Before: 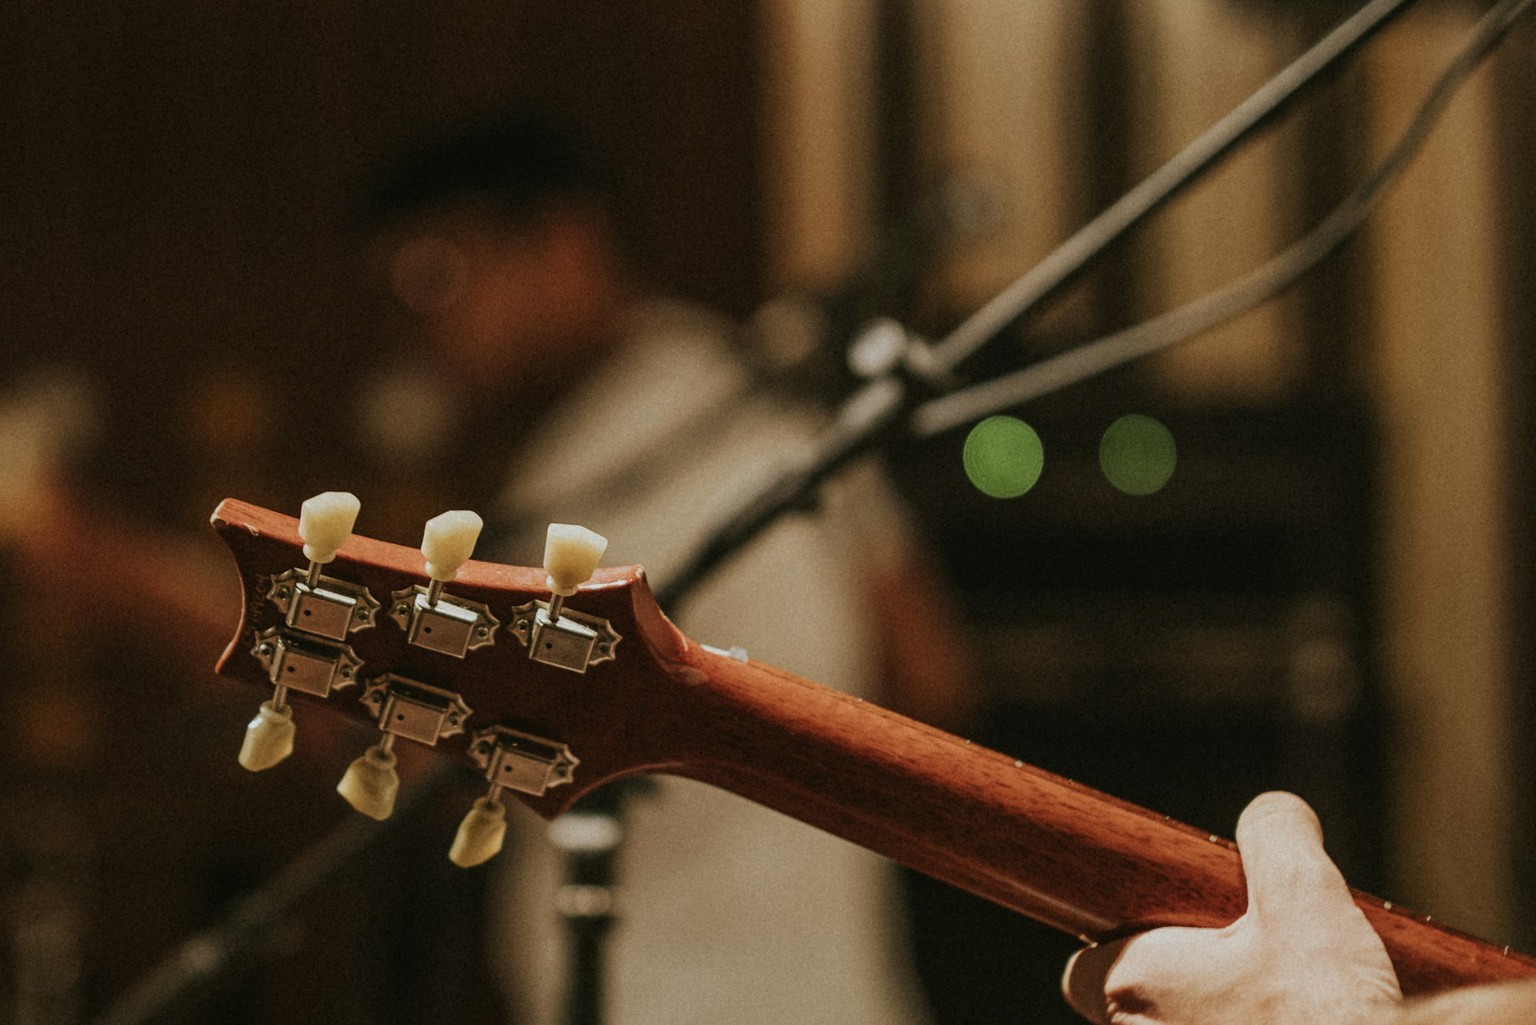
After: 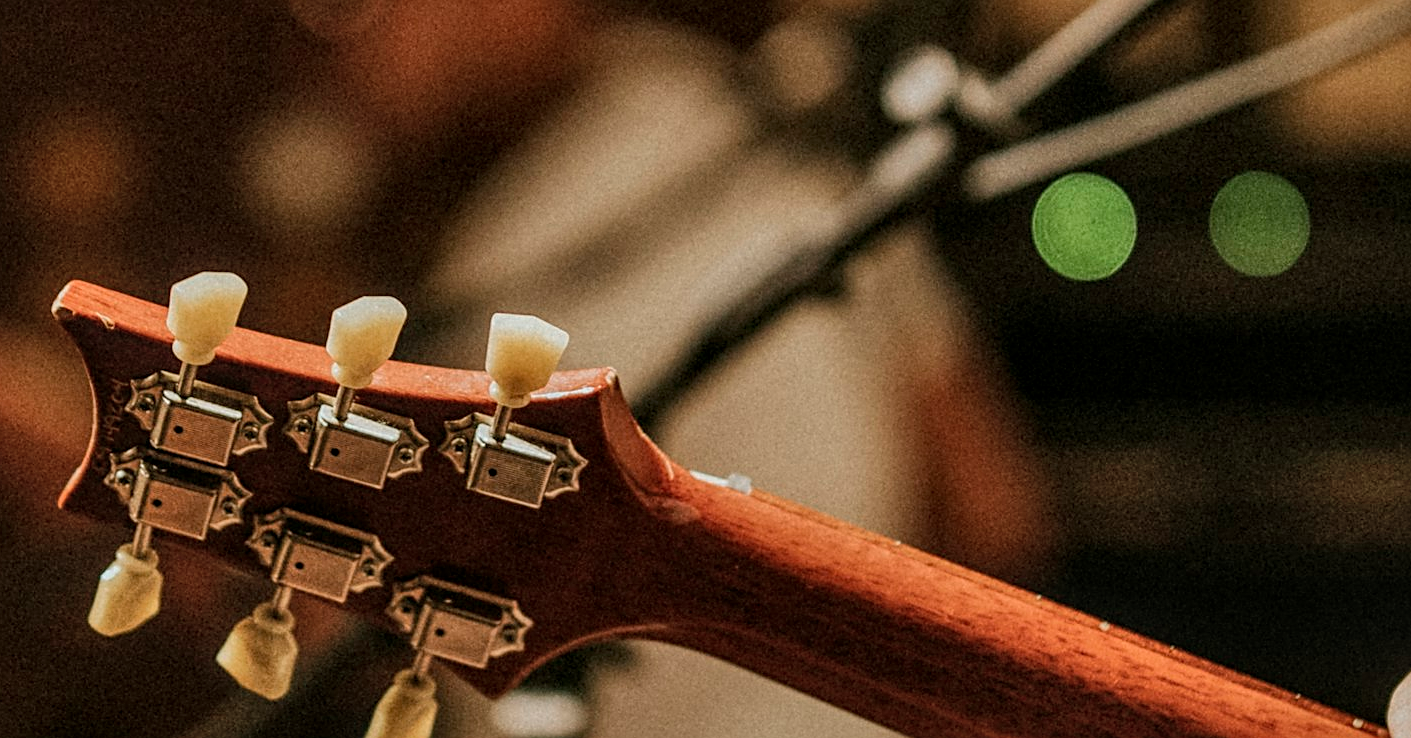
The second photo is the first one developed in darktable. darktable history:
sharpen: on, module defaults
crop: left 11.123%, top 27.61%, right 18.3%, bottom 17.034%
shadows and highlights: shadows 37.27, highlights -28.18, soften with gaussian
local contrast: on, module defaults
